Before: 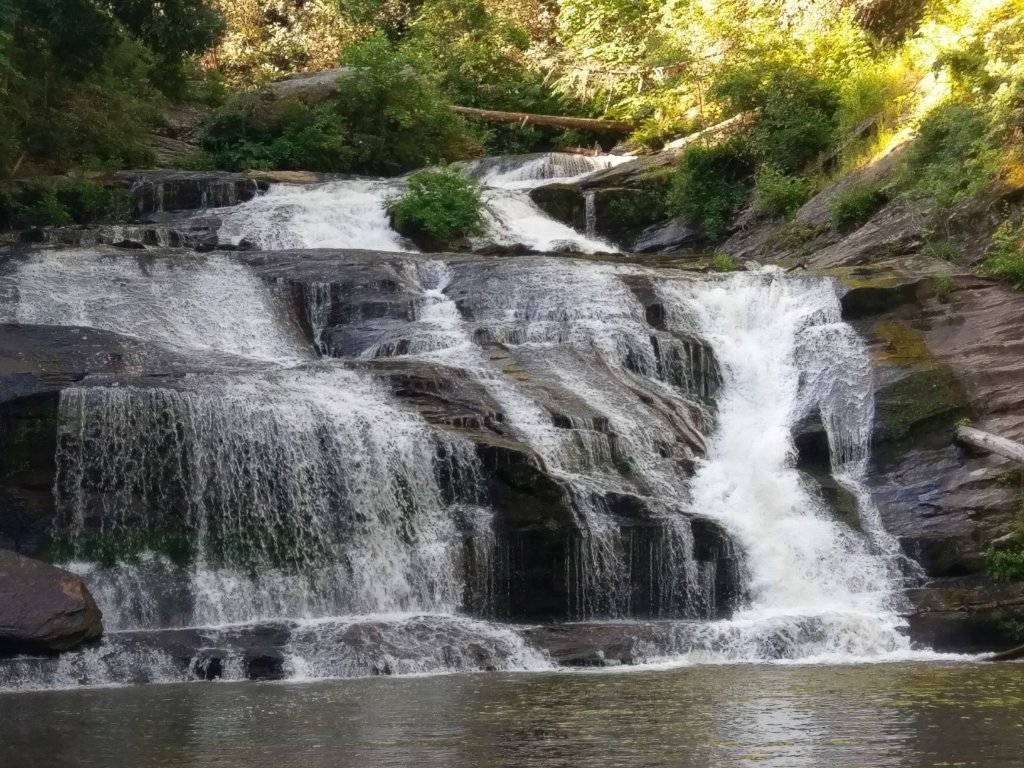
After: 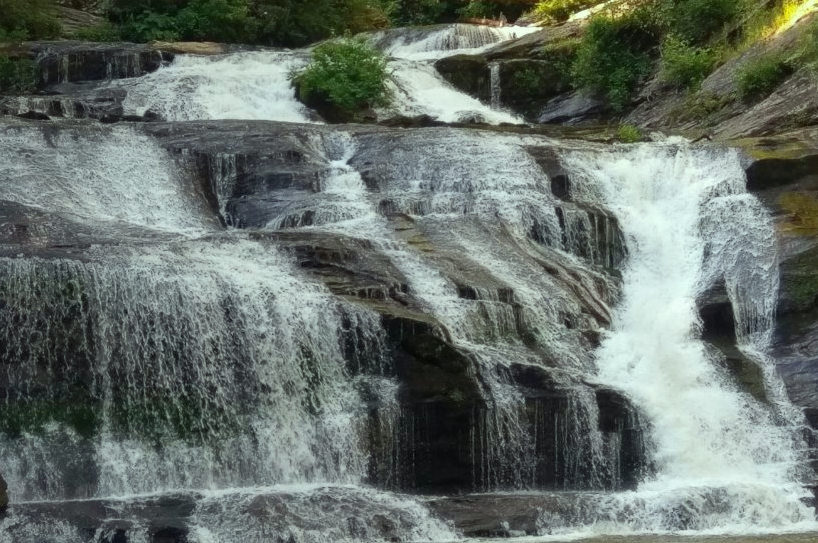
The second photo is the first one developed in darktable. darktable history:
crop: left 9.36%, top 16.894%, right 10.685%, bottom 12.375%
color correction: highlights a* -8.16, highlights b* 3.37
